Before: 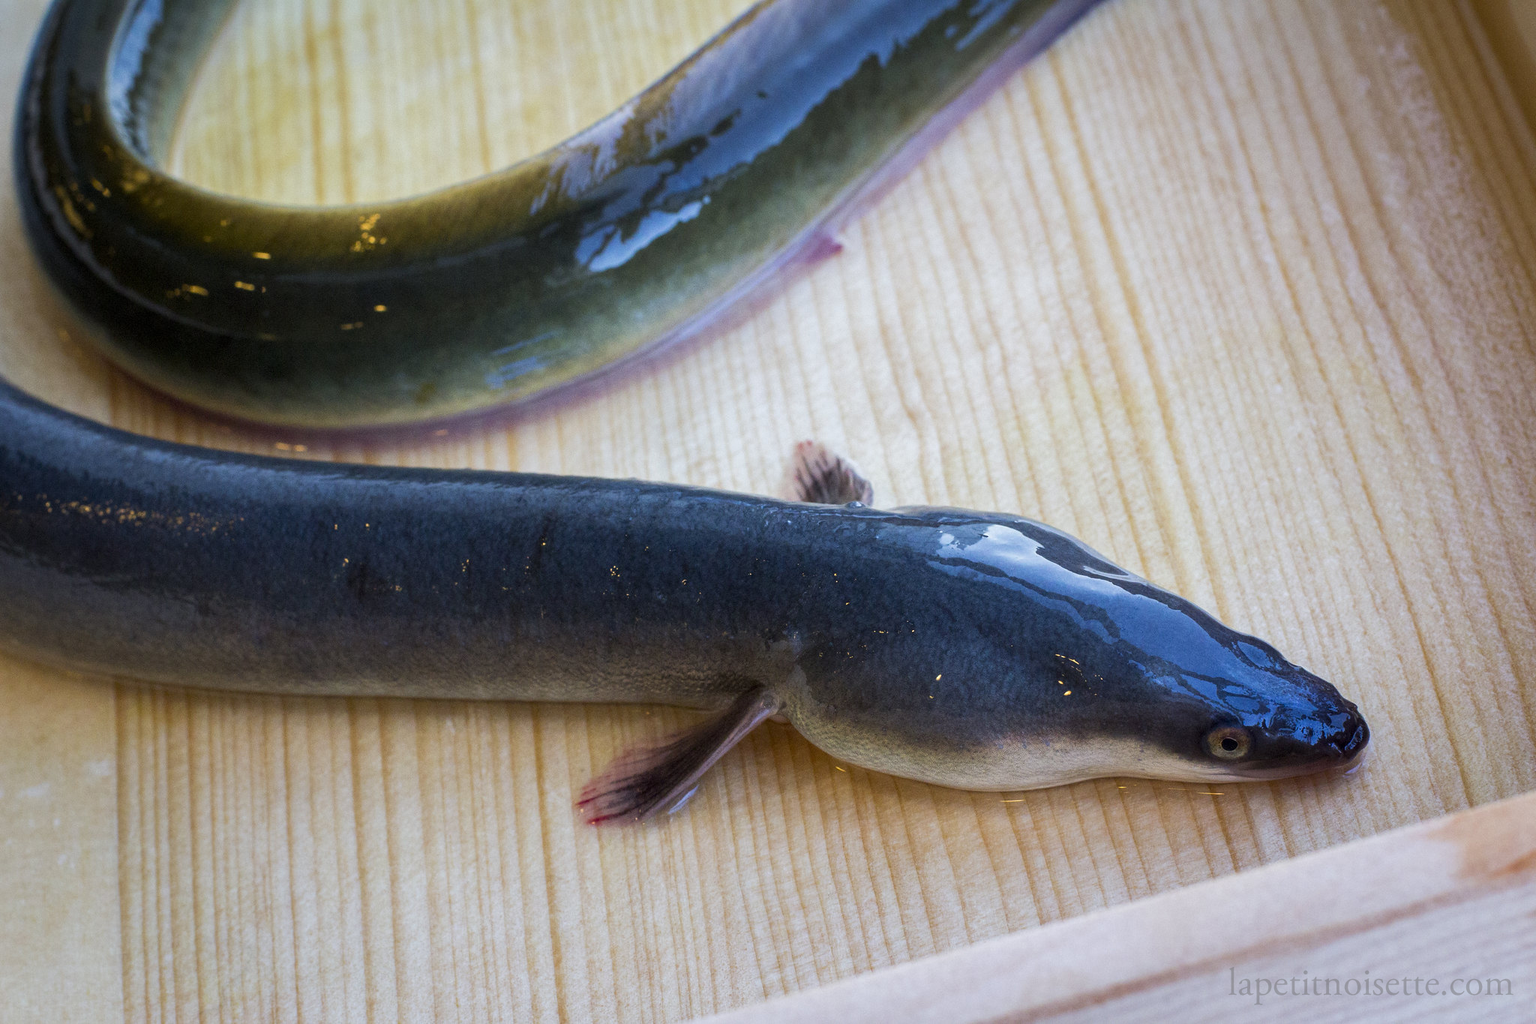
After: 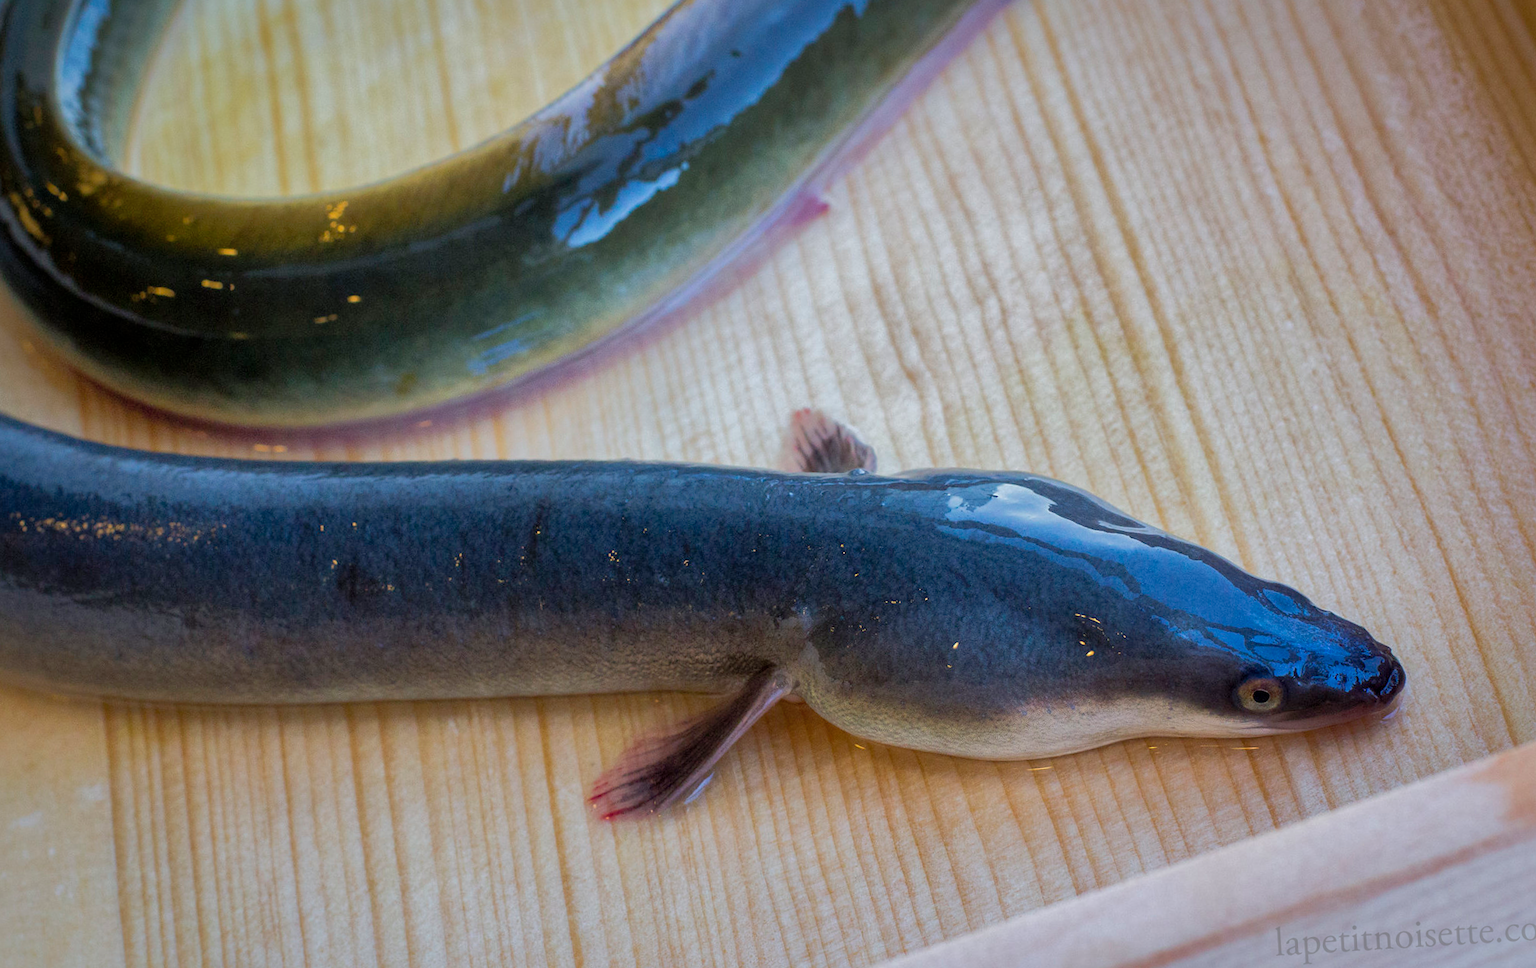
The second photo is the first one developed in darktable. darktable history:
shadows and highlights: highlights -60
rotate and perspective: rotation -3.52°, crop left 0.036, crop right 0.964, crop top 0.081, crop bottom 0.919
crop: bottom 0.071%
